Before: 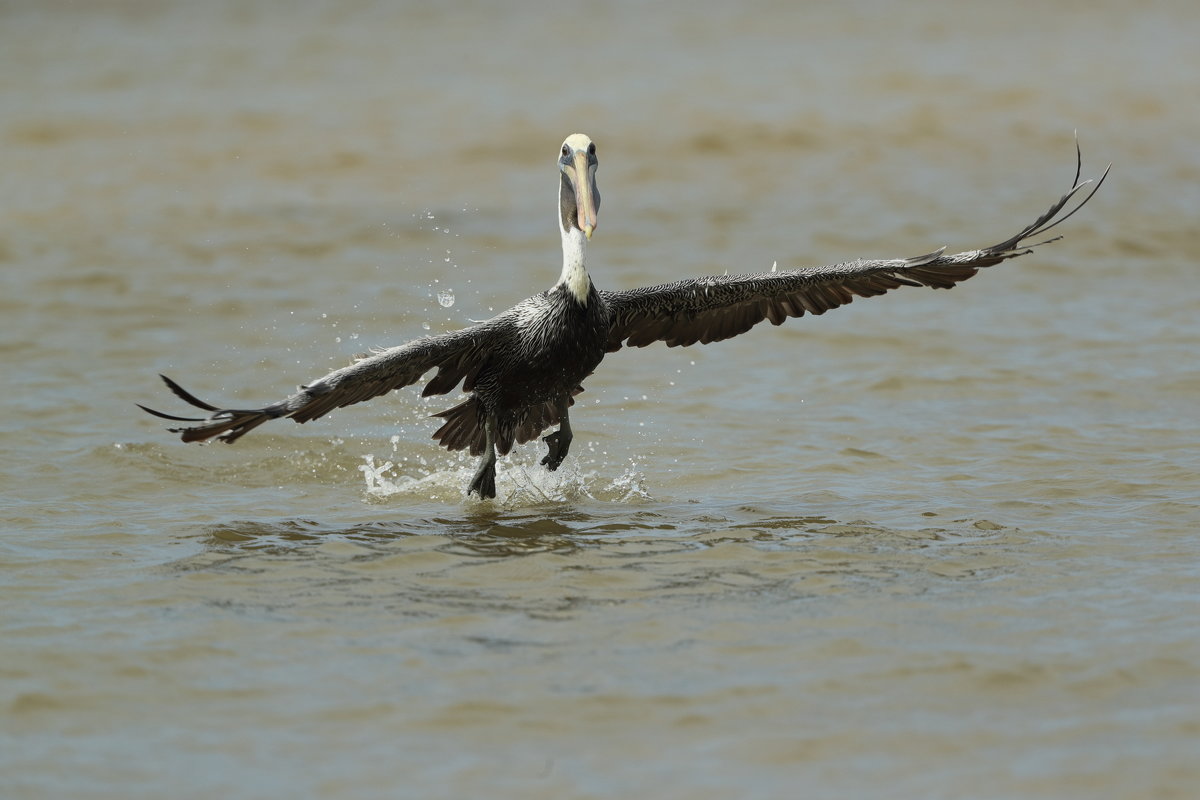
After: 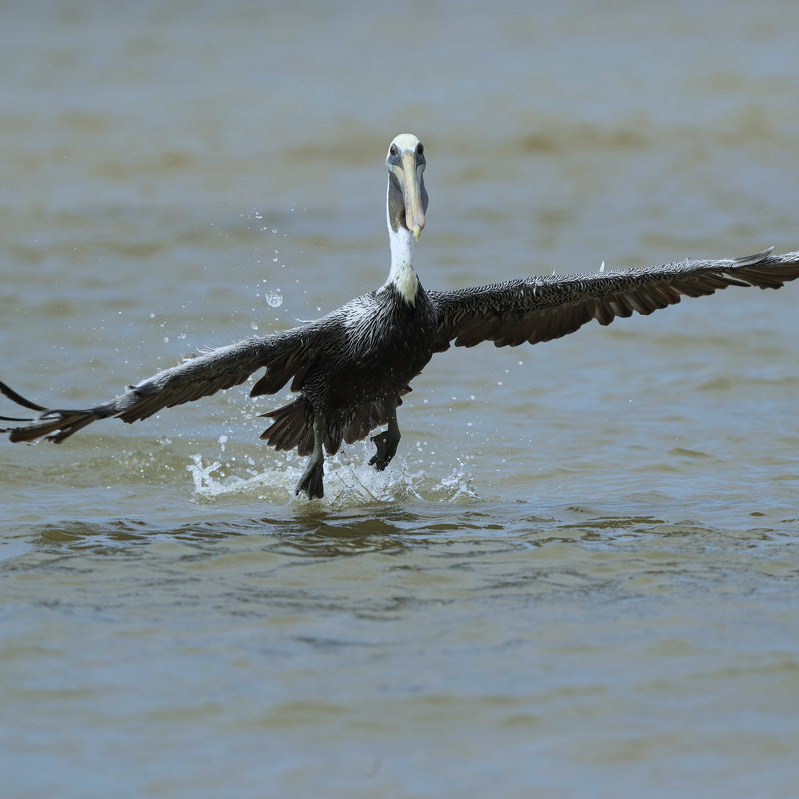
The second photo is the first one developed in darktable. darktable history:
crop and rotate: left 14.385%, right 18.948%
white balance: red 0.931, blue 1.11
